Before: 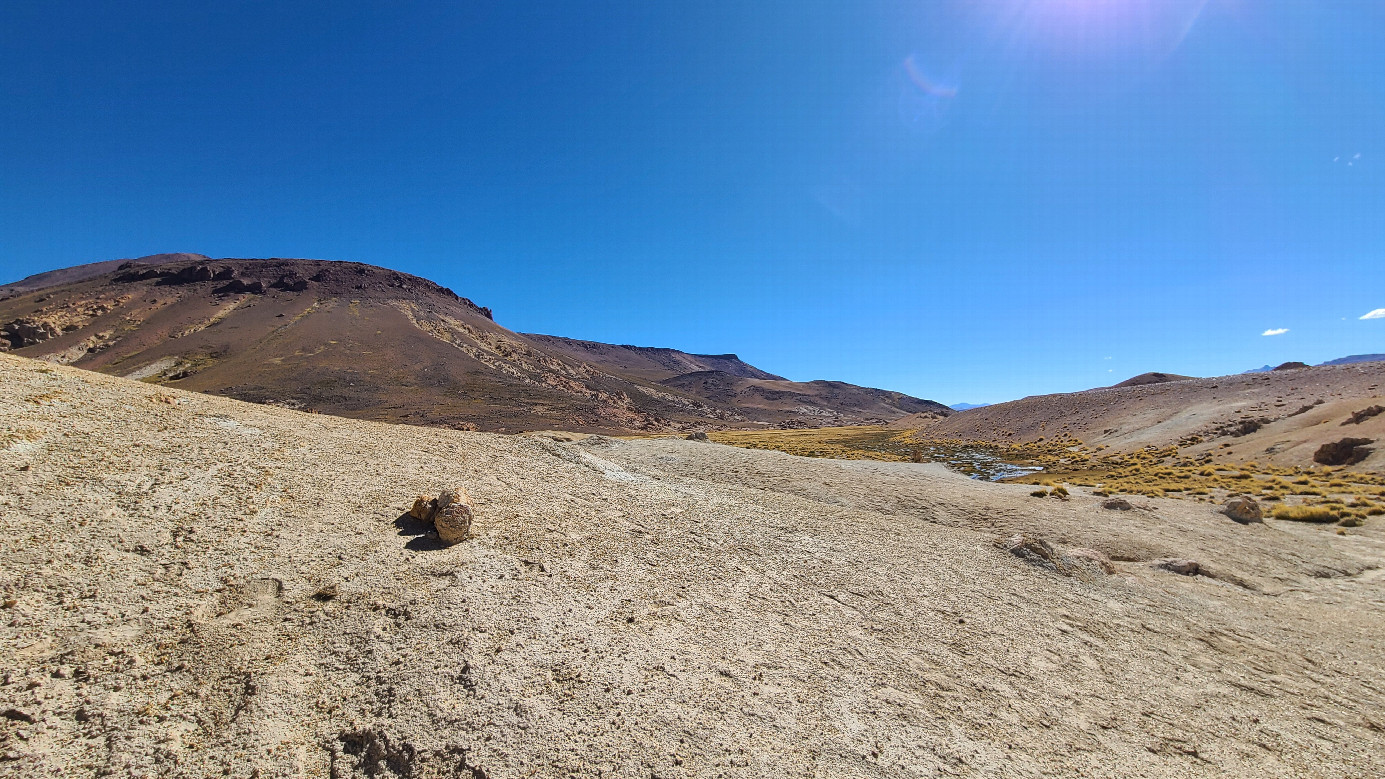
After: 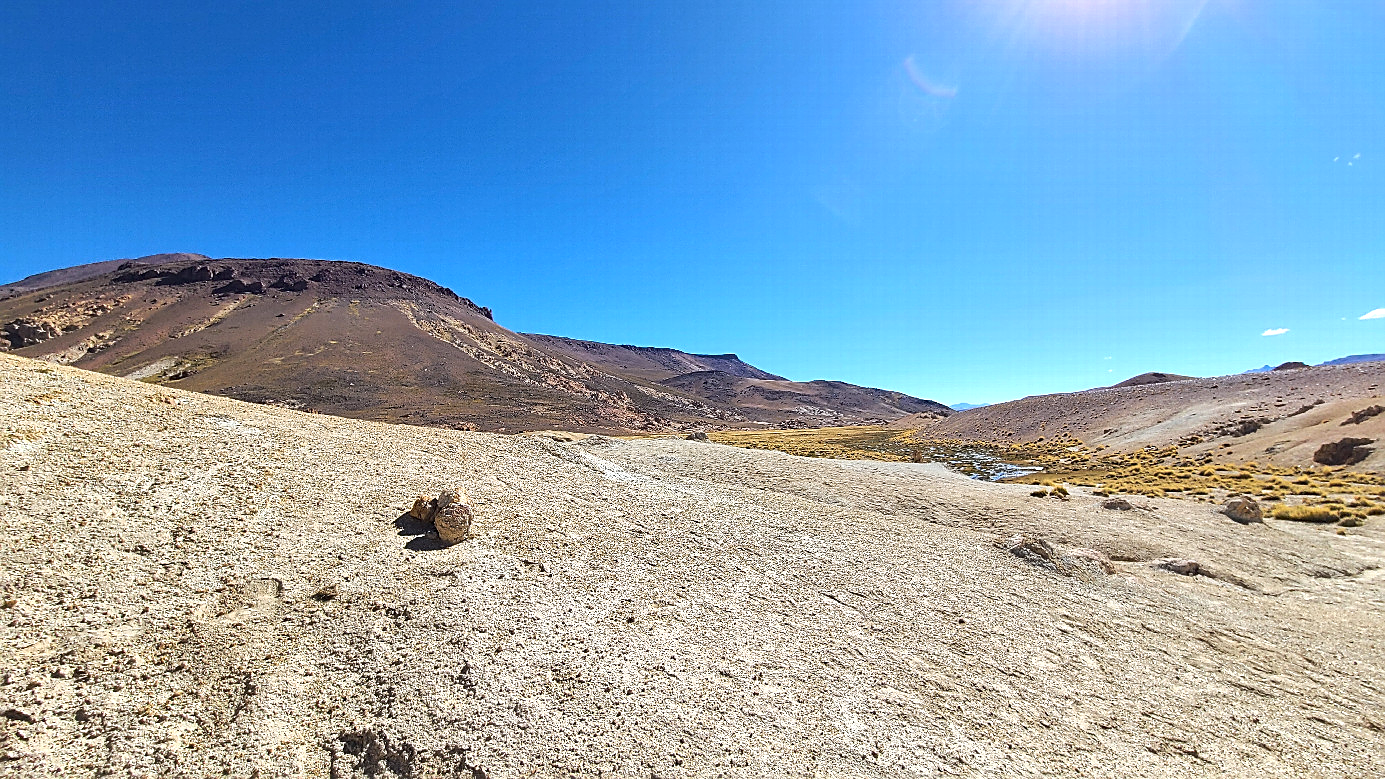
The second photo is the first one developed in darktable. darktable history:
exposure: exposure 0.6 EV, compensate highlight preservation false
sharpen: on, module defaults
white balance: red 0.982, blue 1.018
